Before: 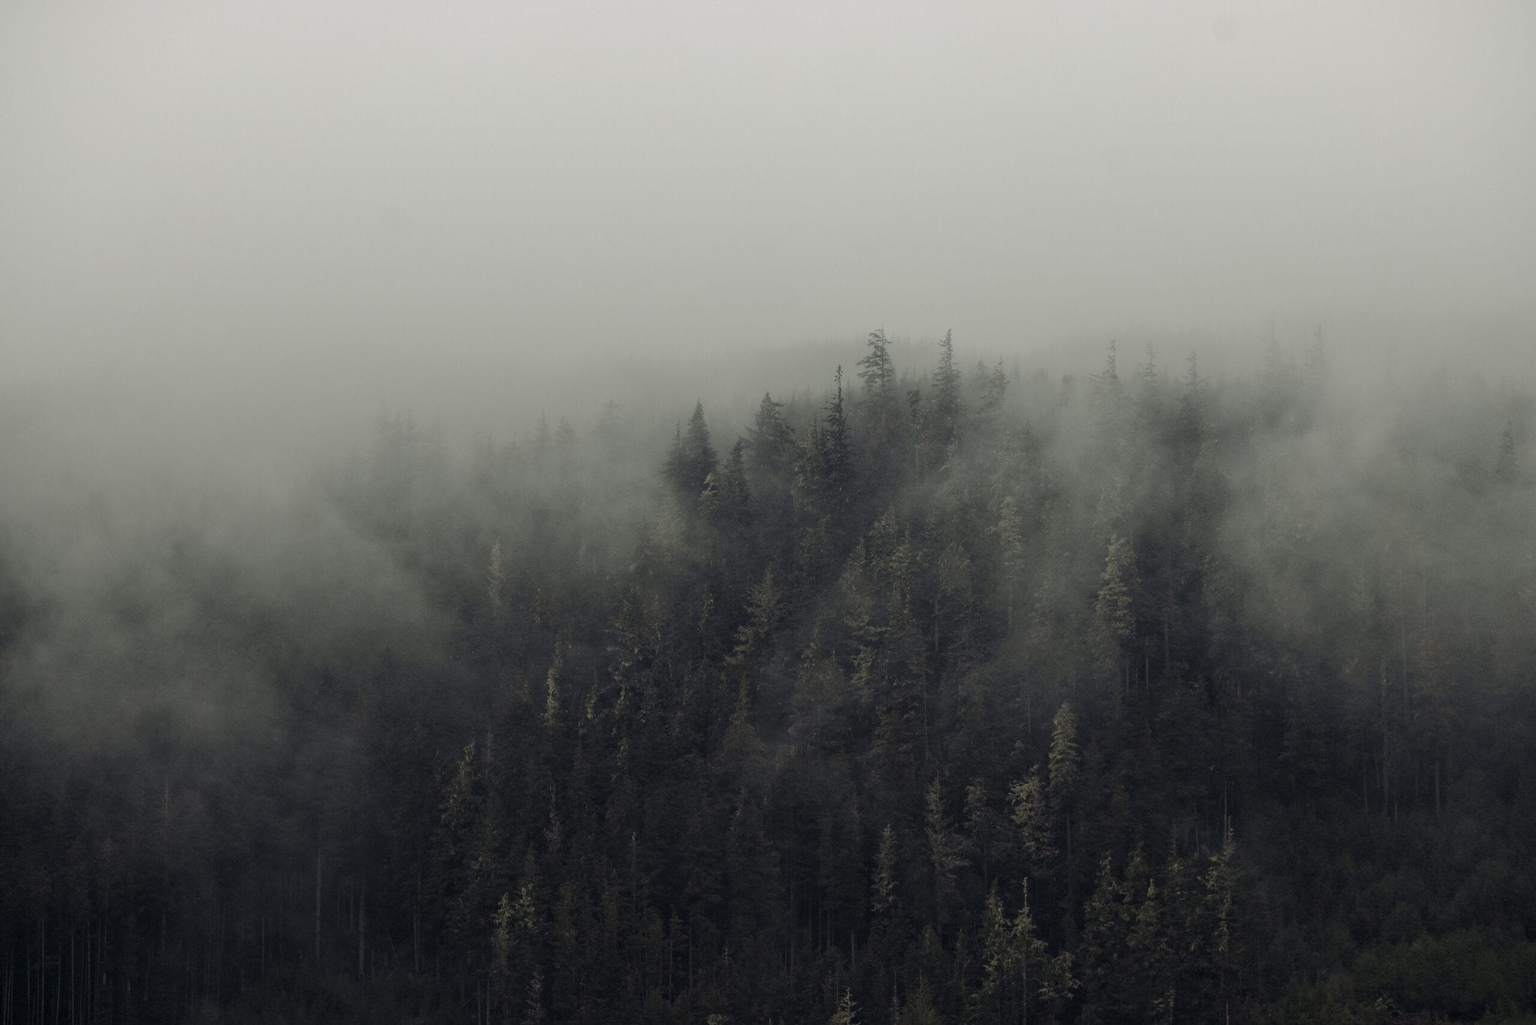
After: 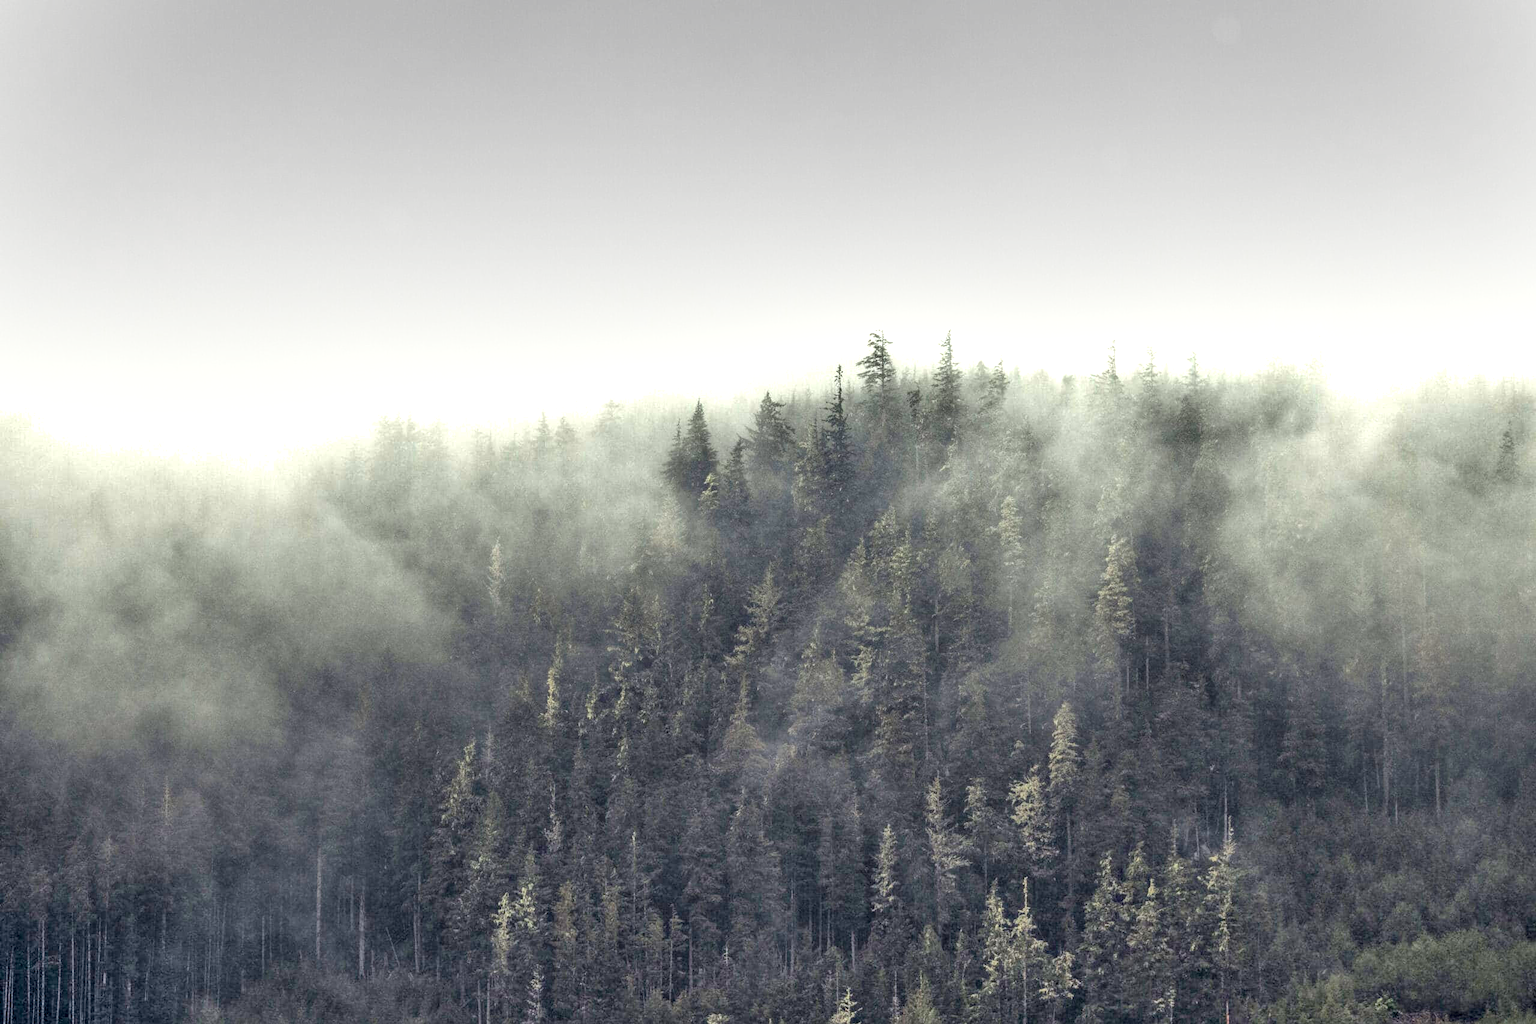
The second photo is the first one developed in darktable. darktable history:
exposure: black level correction 0.001, exposure 1.735 EV, compensate highlight preservation false
local contrast: detail 130%
shadows and highlights: shadows 60, soften with gaussian
color balance rgb: linear chroma grading › global chroma 10%, perceptual saturation grading › global saturation 5%, perceptual brilliance grading › global brilliance 4%, global vibrance 7%, saturation formula JzAzBz (2021)
